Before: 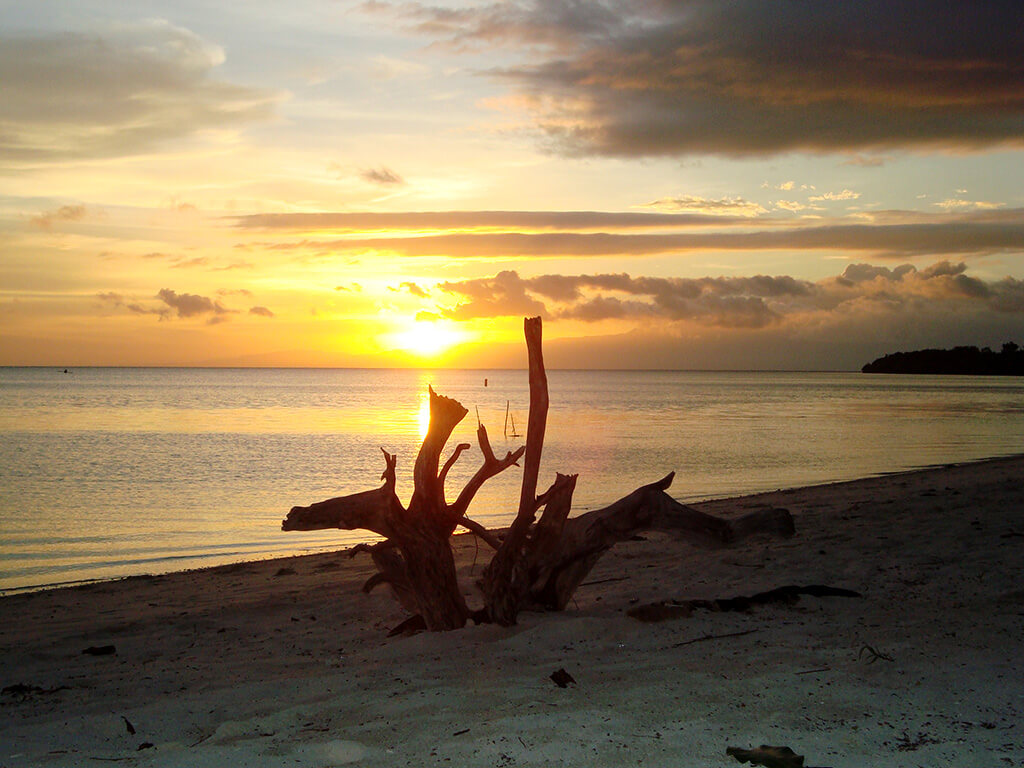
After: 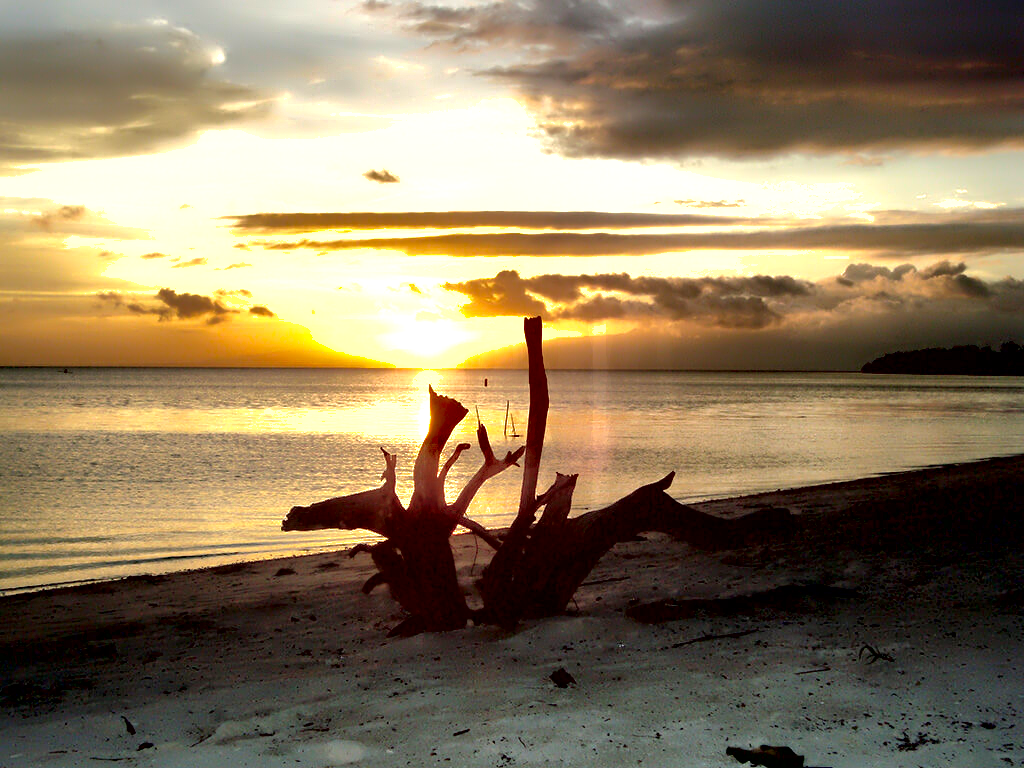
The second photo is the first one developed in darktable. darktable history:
local contrast: mode bilateral grid, contrast 100, coarseness 100, detail 165%, midtone range 0.2
contrast equalizer: y [[0.783, 0.666, 0.575, 0.77, 0.556, 0.501], [0.5 ×6], [0.5 ×6], [0, 0.02, 0.272, 0.399, 0.062, 0], [0 ×6]]
tone equalizer: -8 EV -0.417 EV, -7 EV -0.389 EV, -6 EV -0.333 EV, -5 EV -0.222 EV, -3 EV 0.222 EV, -2 EV 0.333 EV, -1 EV 0.389 EV, +0 EV 0.417 EV, edges refinement/feathering 500, mask exposure compensation -1.57 EV, preserve details no
shadows and highlights: on, module defaults
